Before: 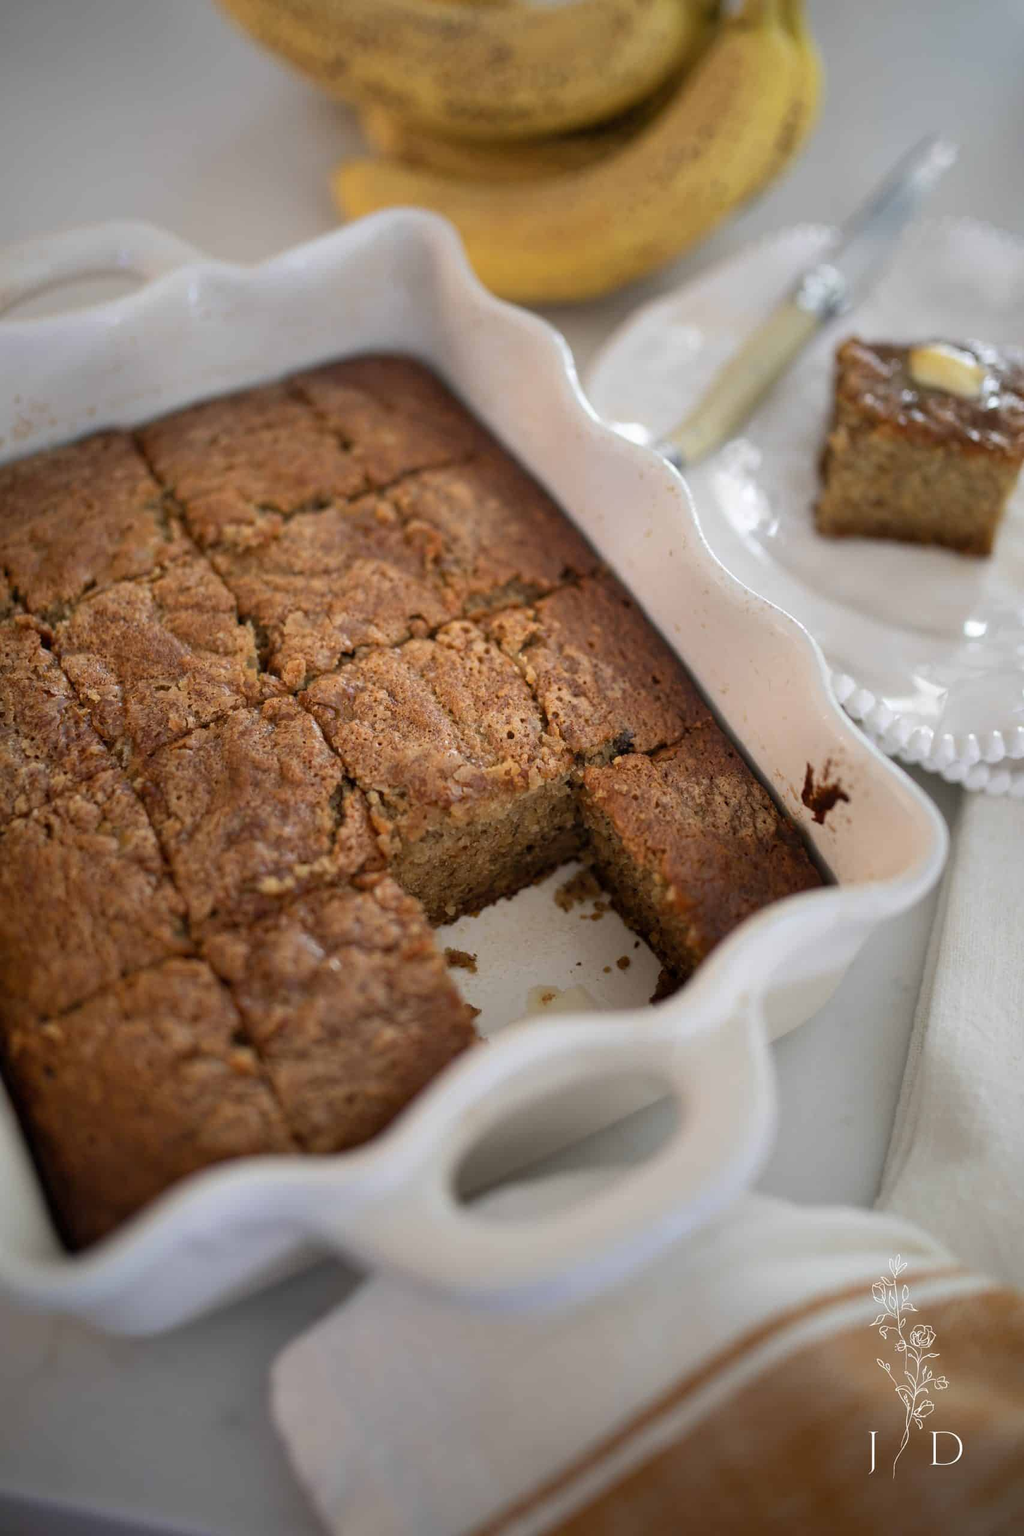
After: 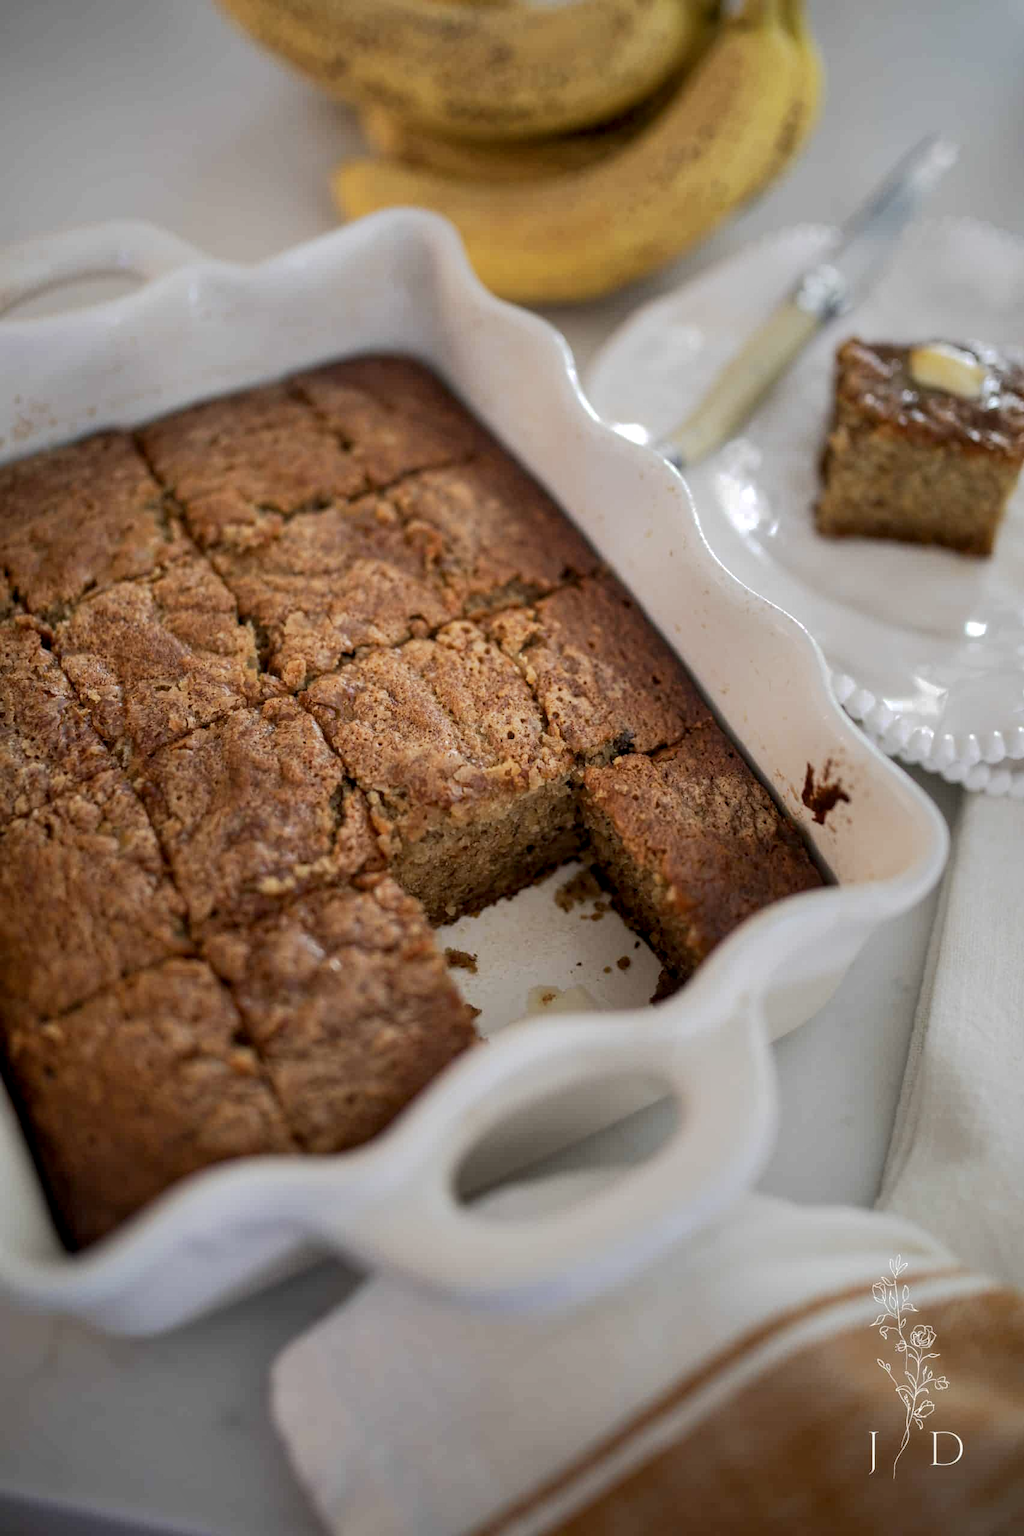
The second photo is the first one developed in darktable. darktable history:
local contrast: detail 130%
tone curve: curves: ch0 [(0, 0) (0.003, 0.003) (0.011, 0.011) (0.025, 0.025) (0.044, 0.044) (0.069, 0.068) (0.1, 0.098) (0.136, 0.134) (0.177, 0.175) (0.224, 0.221) (0.277, 0.273) (0.335, 0.33) (0.399, 0.393) (0.468, 0.461) (0.543, 0.534) (0.623, 0.614) (0.709, 0.69) (0.801, 0.752) (0.898, 0.835) (1, 1)], preserve colors none
